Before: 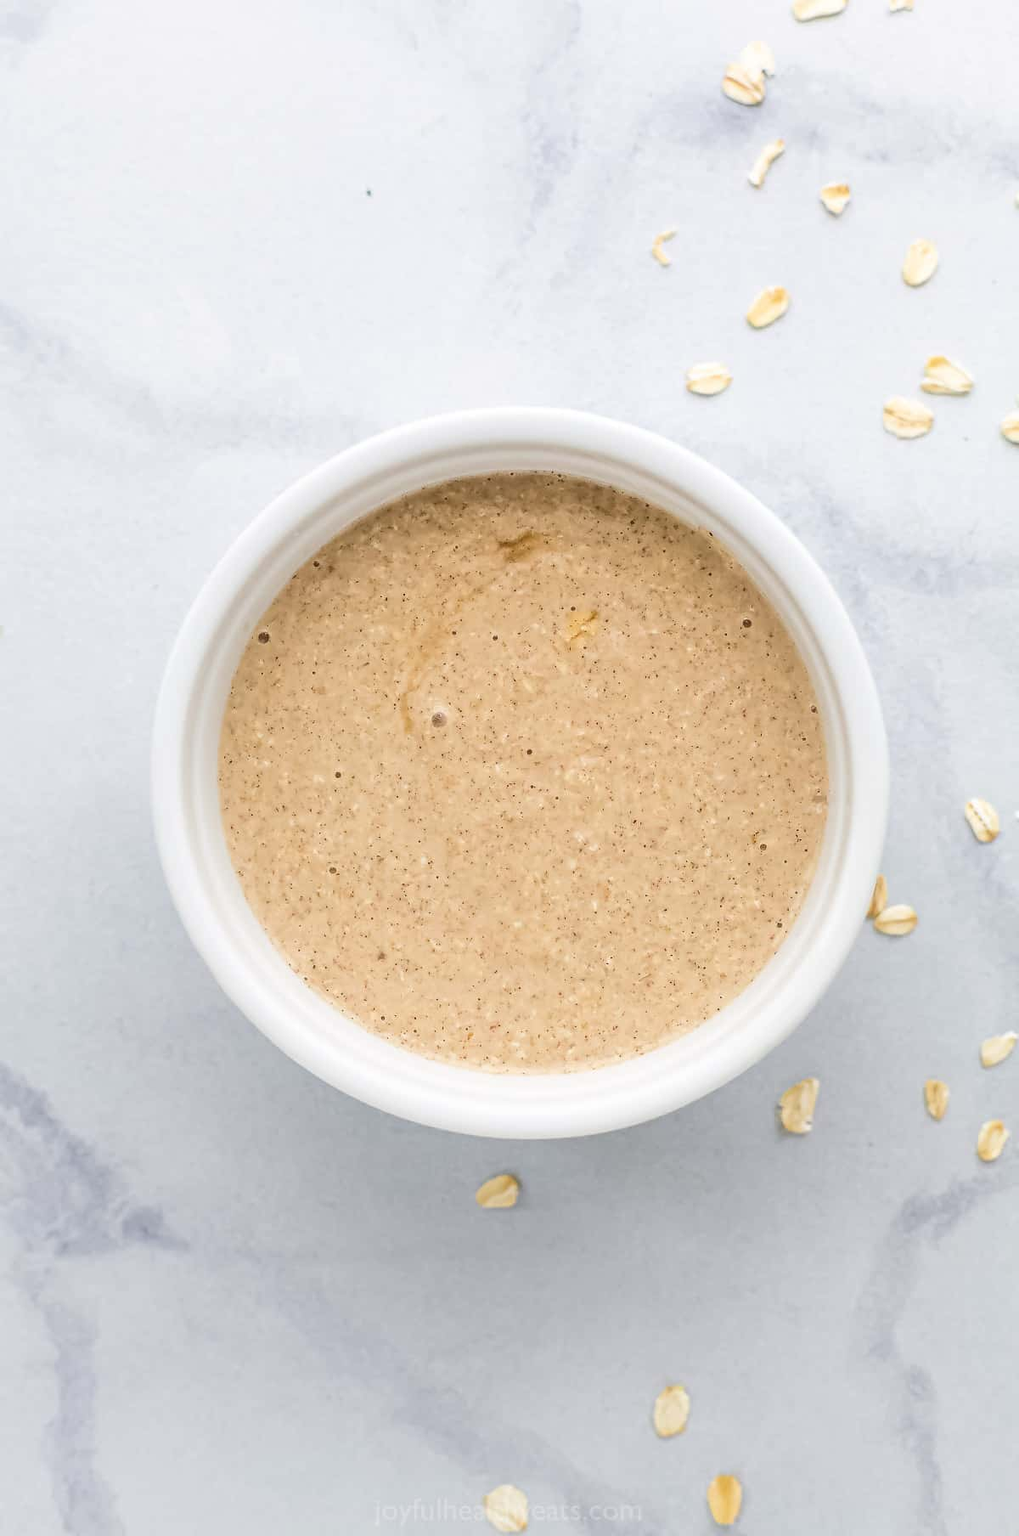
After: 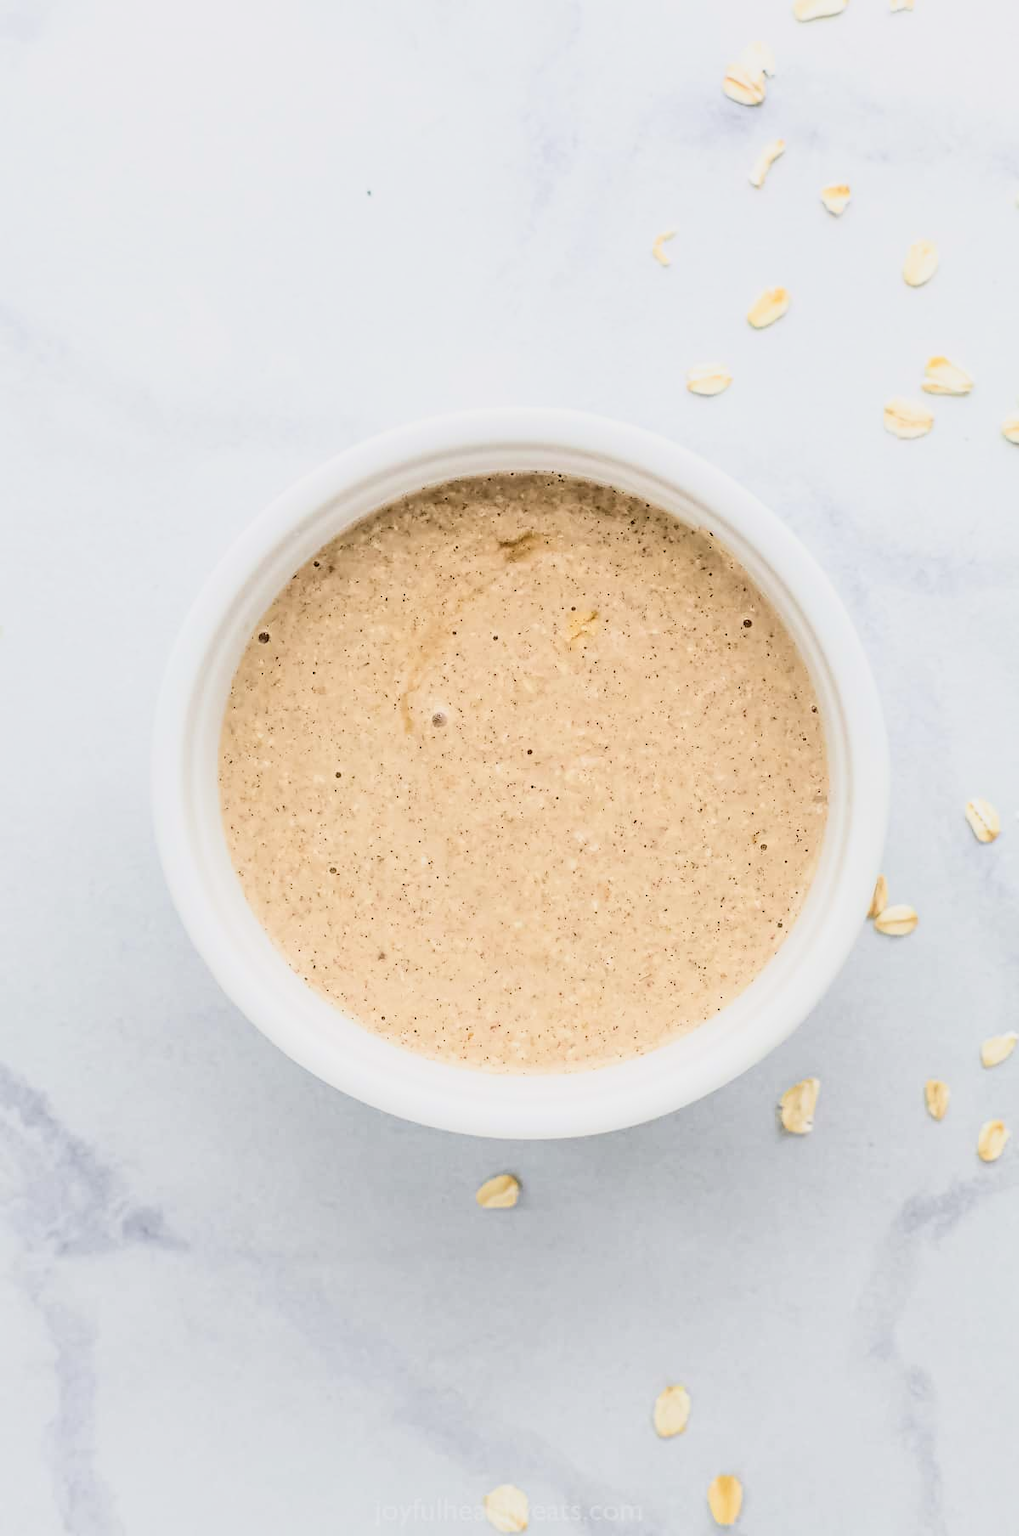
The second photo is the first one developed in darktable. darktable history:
tone curve: curves: ch0 [(0, 0) (0.003, 0.103) (0.011, 0.103) (0.025, 0.105) (0.044, 0.108) (0.069, 0.108) (0.1, 0.111) (0.136, 0.121) (0.177, 0.145) (0.224, 0.174) (0.277, 0.223) (0.335, 0.289) (0.399, 0.374) (0.468, 0.47) (0.543, 0.579) (0.623, 0.687) (0.709, 0.787) (0.801, 0.879) (0.898, 0.942) (1, 1)], color space Lab, independent channels, preserve colors none
filmic rgb: black relative exposure -7.7 EV, white relative exposure 4.42 EV, target black luminance 0%, hardness 3.76, latitude 50.6%, contrast 1.067, highlights saturation mix 9.52%, shadows ↔ highlights balance -0.256%
